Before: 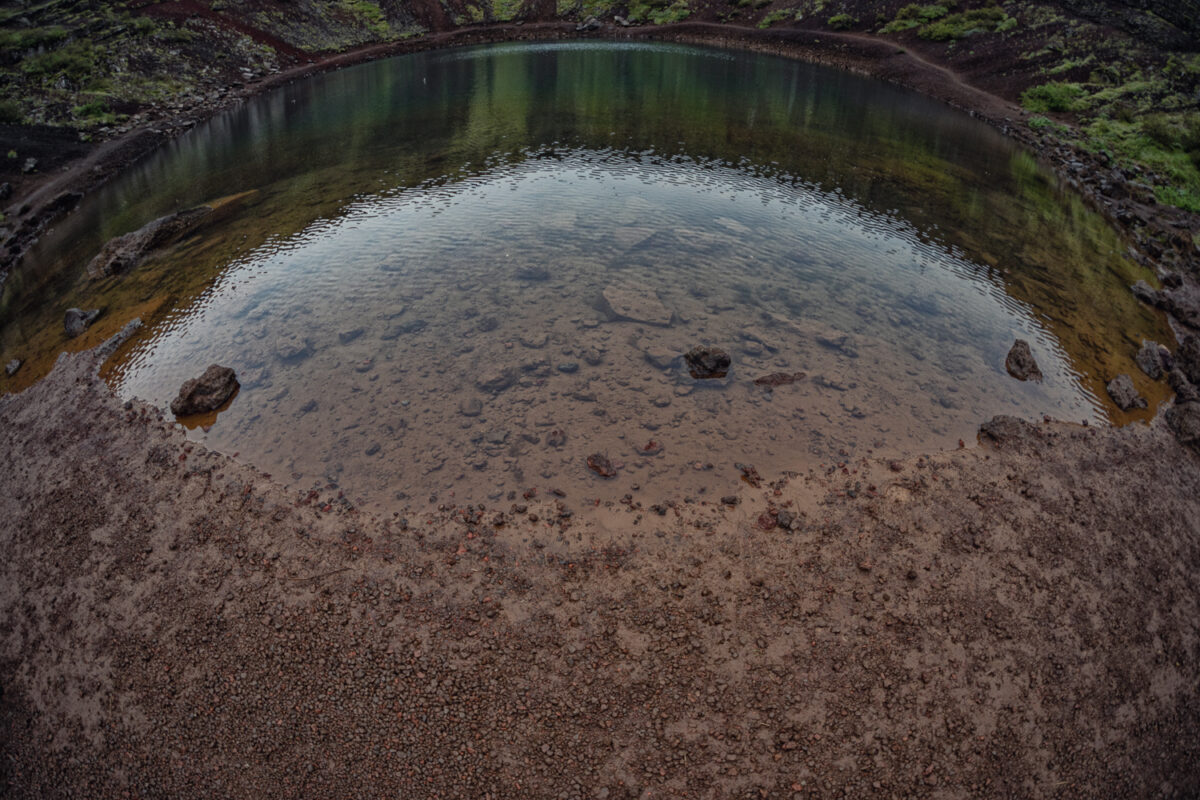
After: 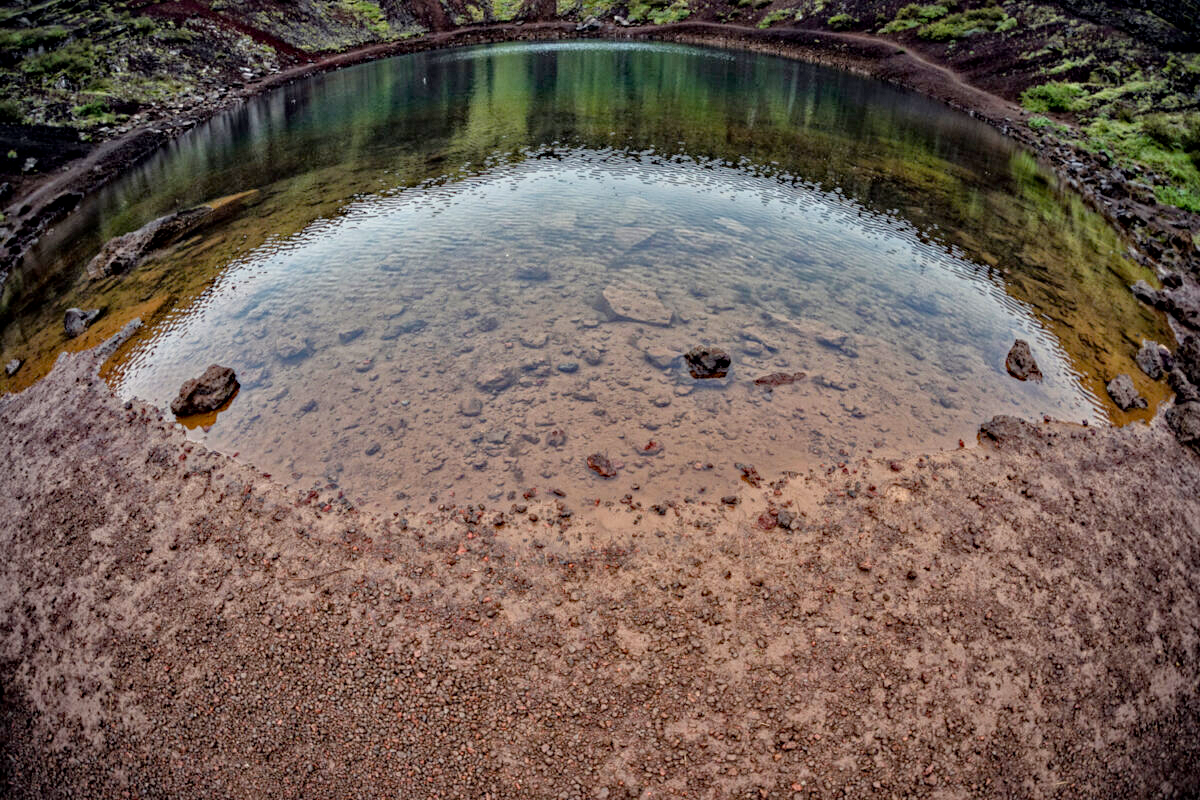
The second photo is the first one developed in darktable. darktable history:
exposure: black level correction 0.005, exposure 0.286 EV, compensate highlight preservation false
tone equalizer: -7 EV 0.15 EV, -6 EV 0.6 EV, -5 EV 1.15 EV, -4 EV 1.33 EV, -3 EV 1.15 EV, -2 EV 0.6 EV, -1 EV 0.15 EV, mask exposure compensation -0.5 EV
haze removal: compatibility mode true, adaptive false
